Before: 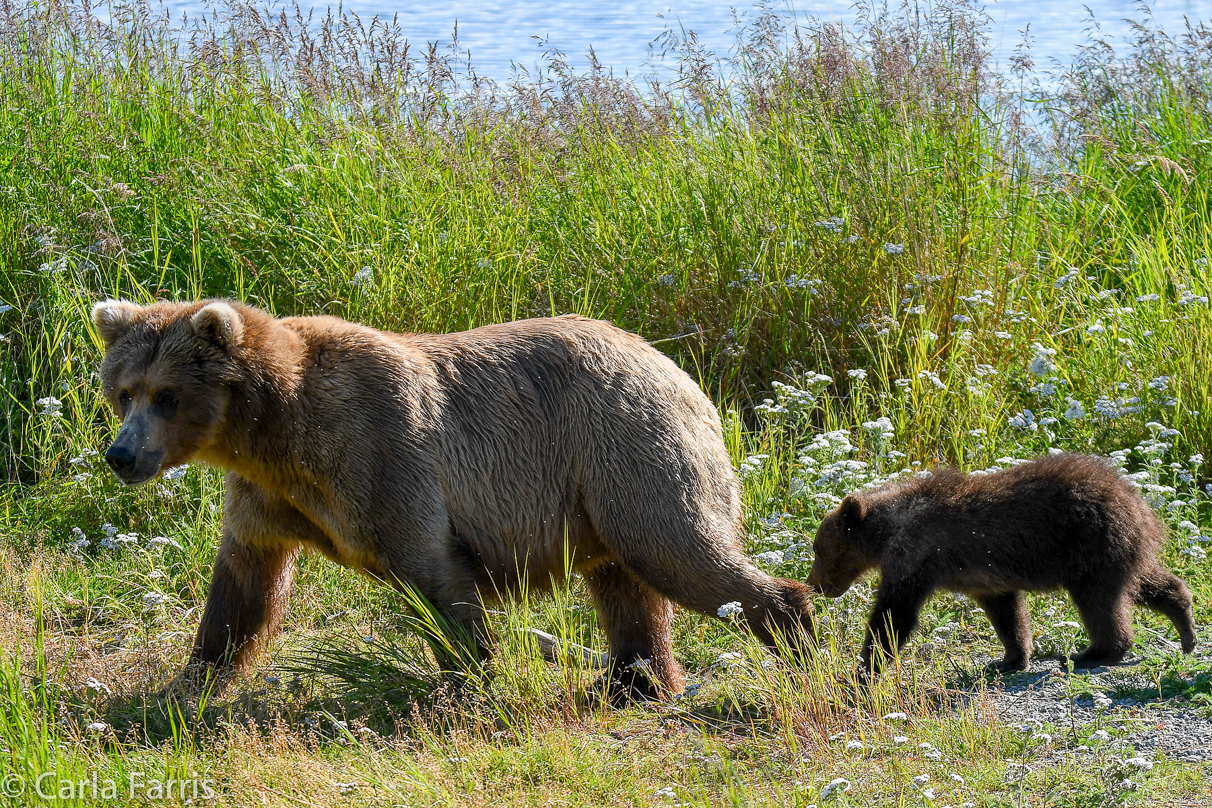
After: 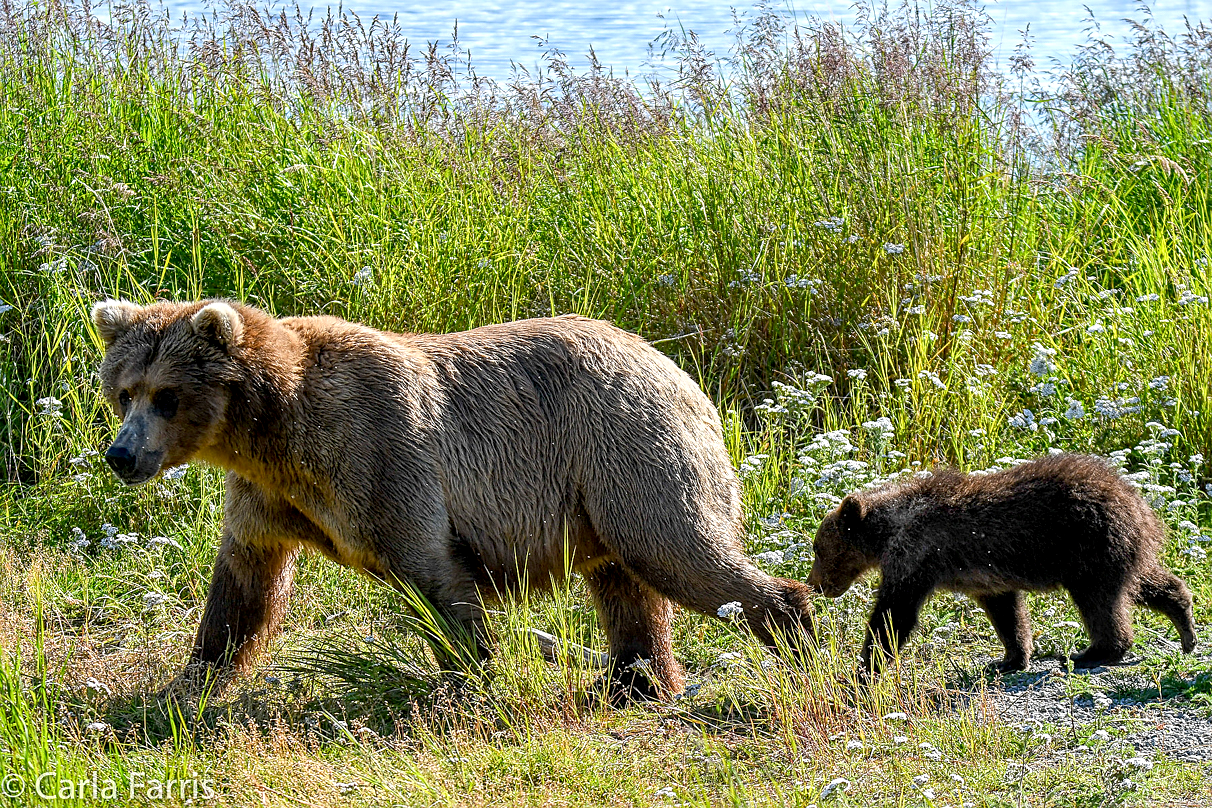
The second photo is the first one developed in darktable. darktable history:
local contrast: on, module defaults
sharpen: on, module defaults
exposure: black level correction 0.005, exposure 0.274 EV, compensate highlight preservation false
